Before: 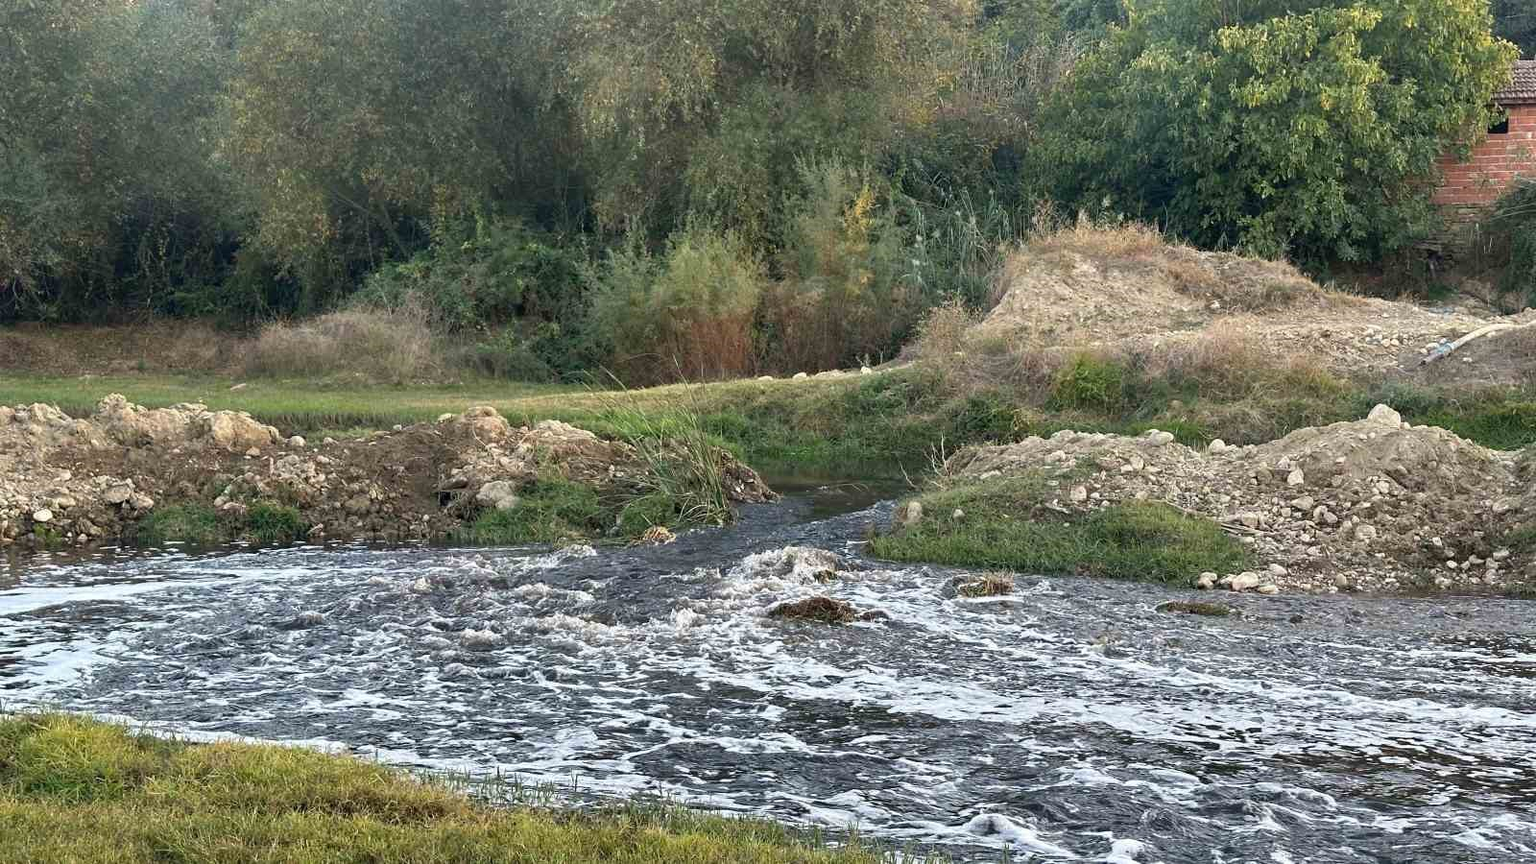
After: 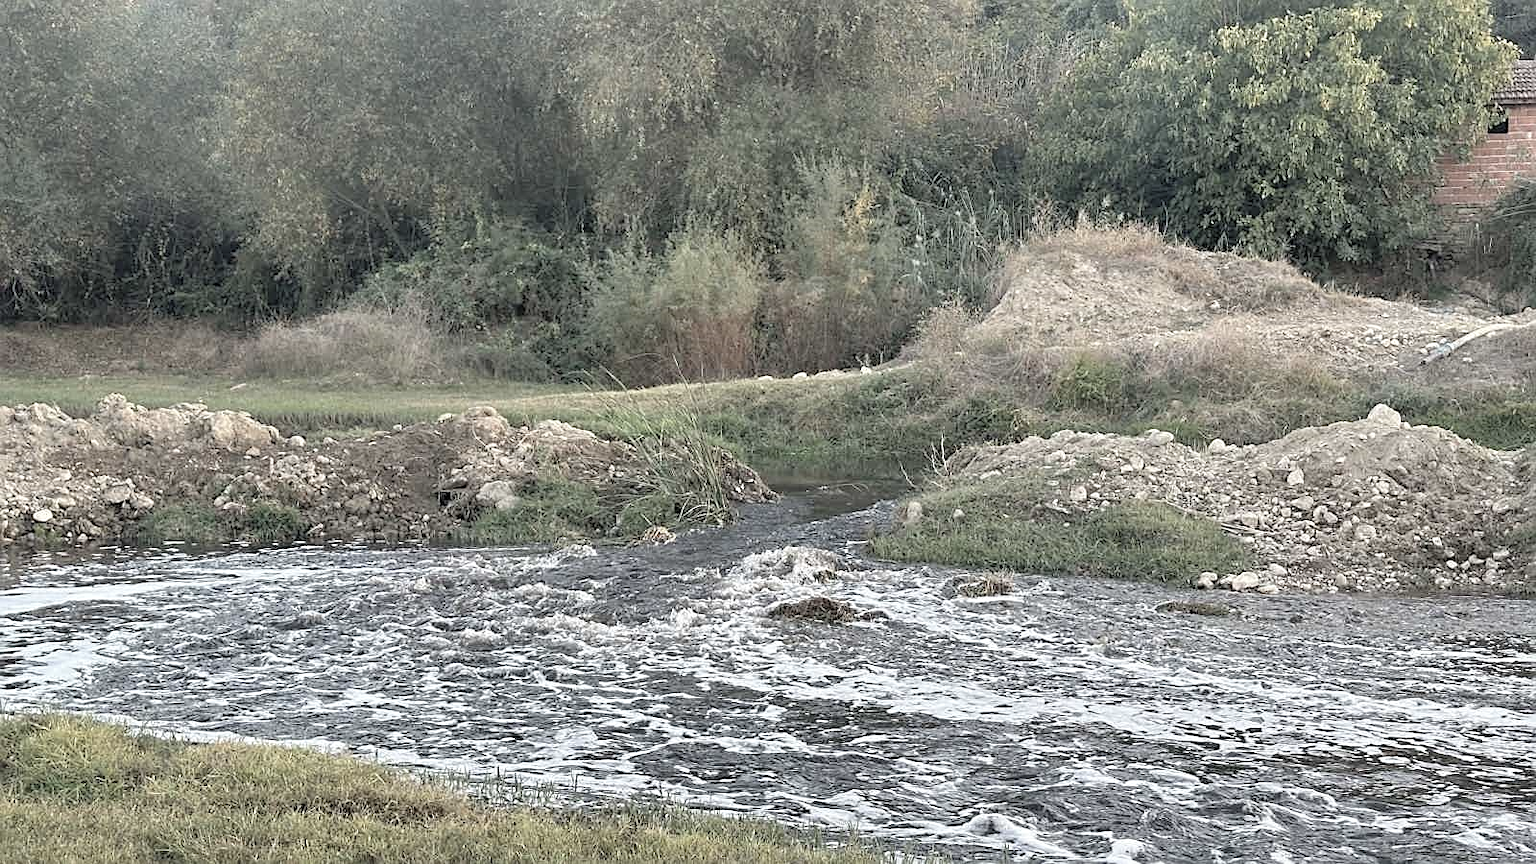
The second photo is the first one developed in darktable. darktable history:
contrast brightness saturation: brightness 0.18, saturation -0.5
sharpen: on, module defaults
